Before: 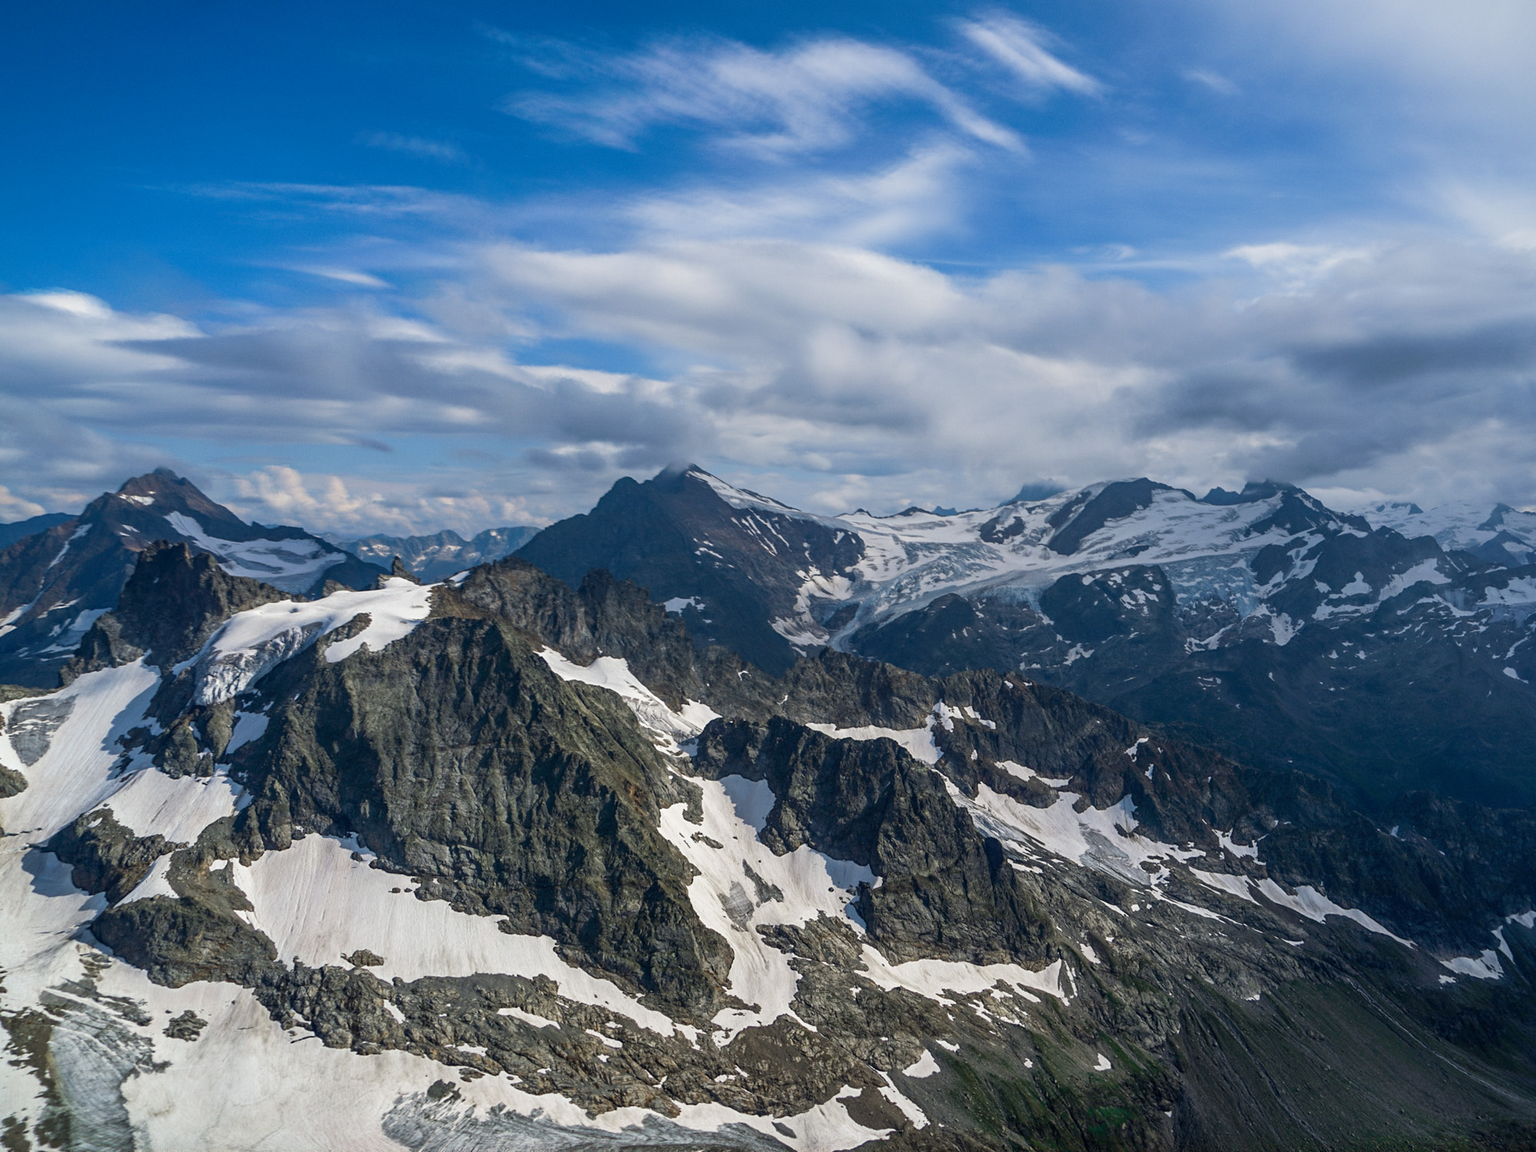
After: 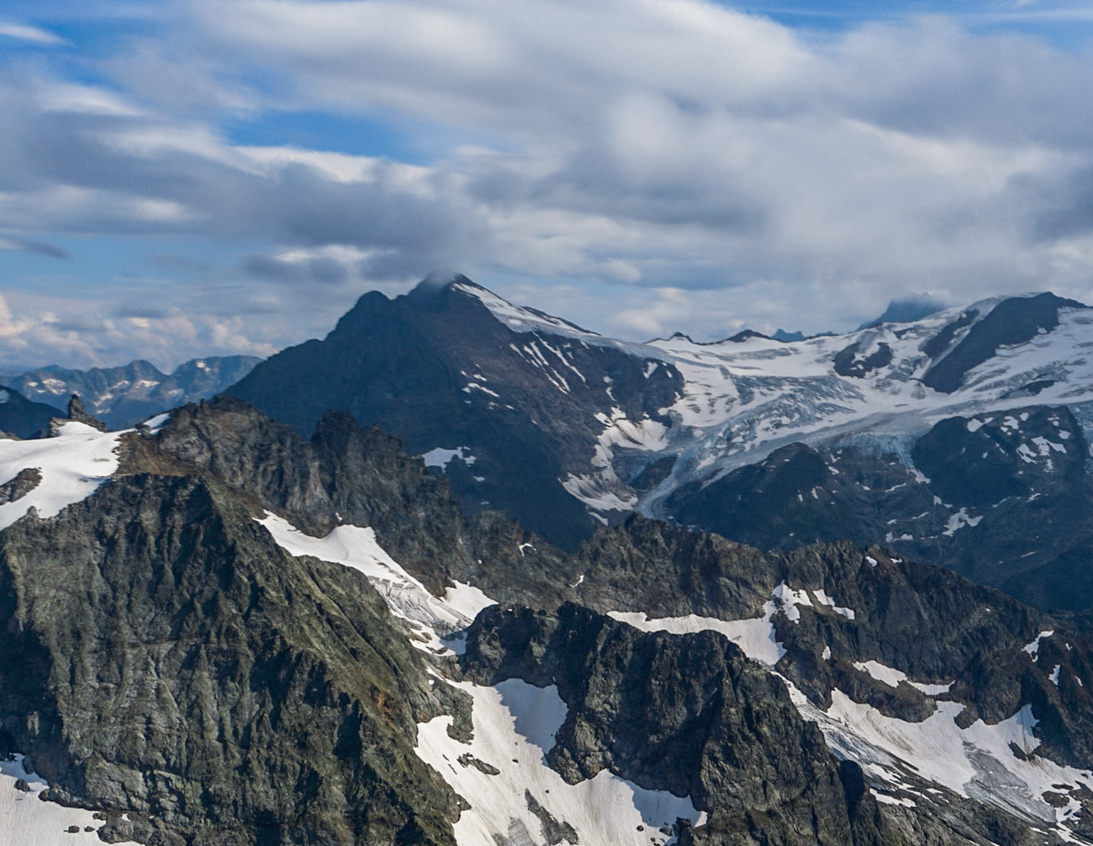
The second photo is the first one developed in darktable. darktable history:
crop and rotate: left 22.104%, top 22.001%, right 23.2%, bottom 21.598%
